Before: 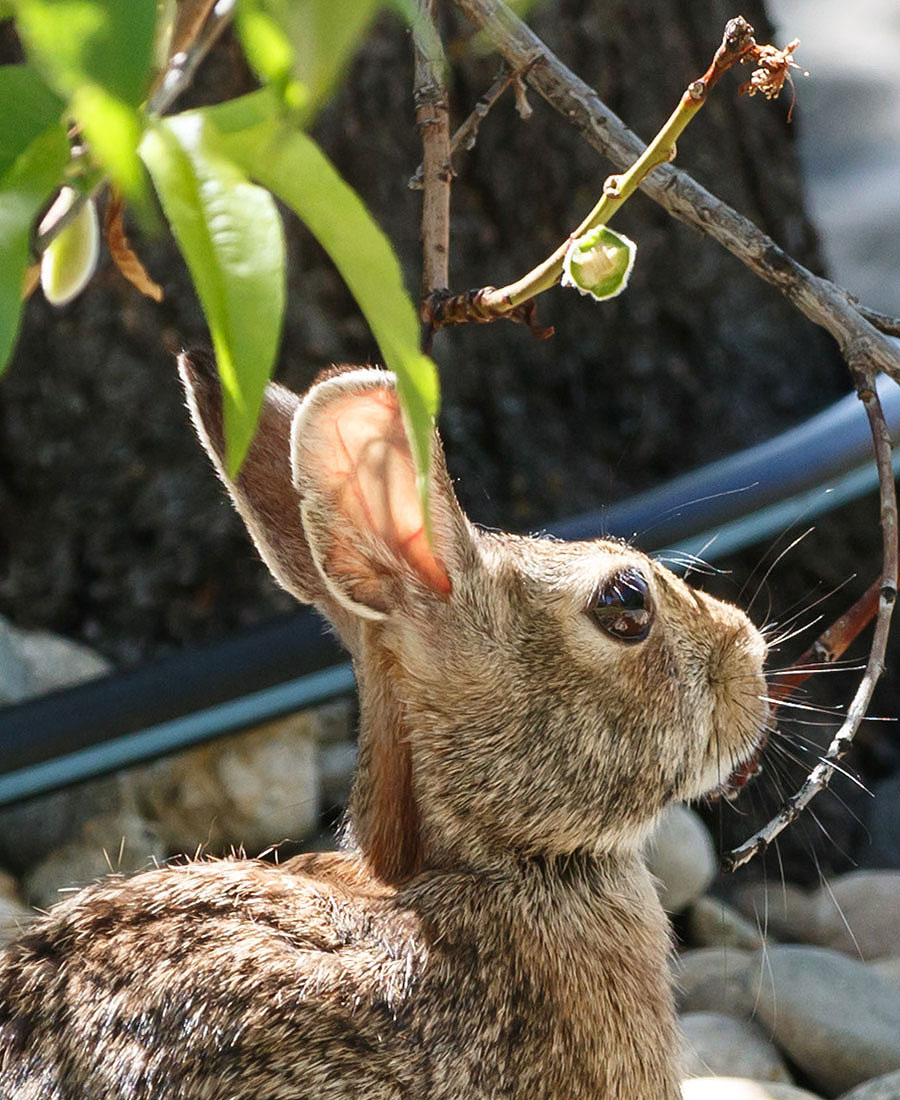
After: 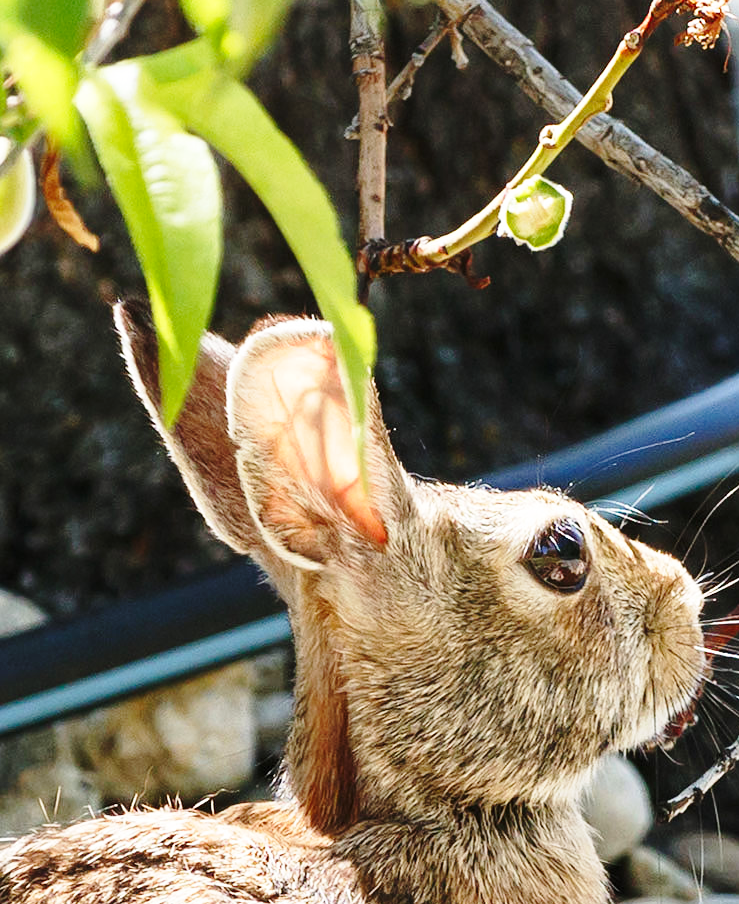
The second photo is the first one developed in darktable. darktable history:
base curve: curves: ch0 [(0, 0) (0.028, 0.03) (0.121, 0.232) (0.46, 0.748) (0.859, 0.968) (1, 1)], preserve colors none
crop and rotate: left 7.196%, top 4.574%, right 10.605%, bottom 13.178%
